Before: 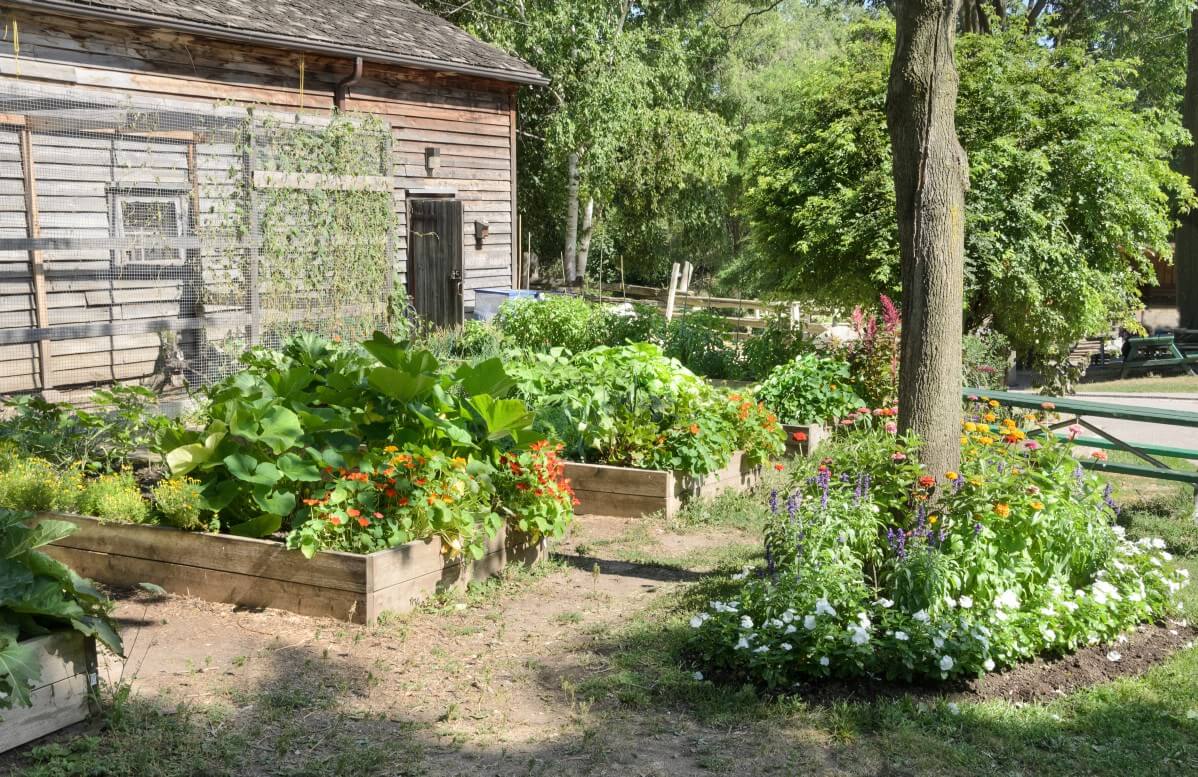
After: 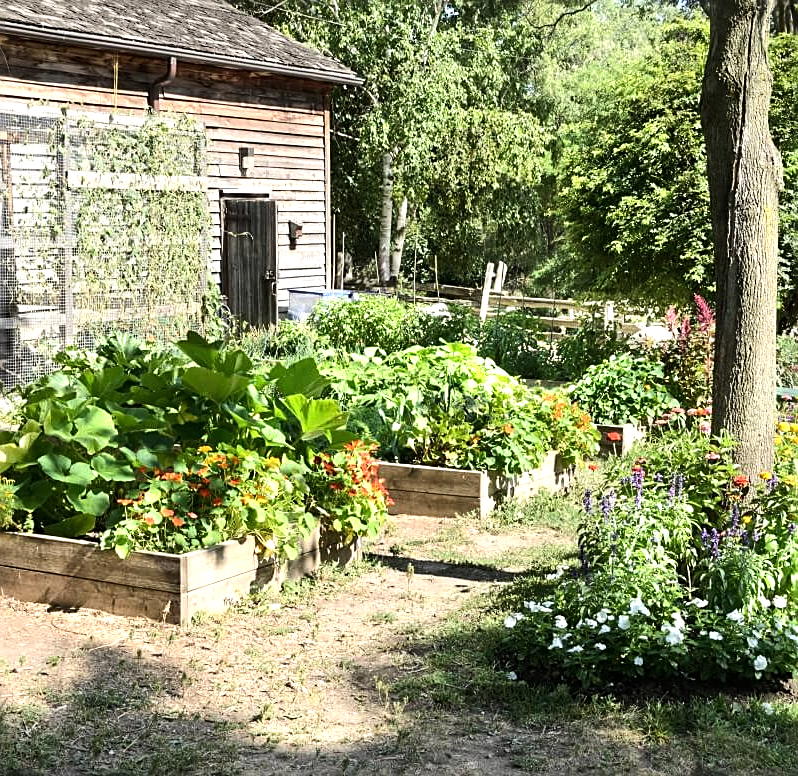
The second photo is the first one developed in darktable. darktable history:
sharpen: on, module defaults
tone equalizer: -8 EV -0.75 EV, -7 EV -0.7 EV, -6 EV -0.6 EV, -5 EV -0.4 EV, -3 EV 0.4 EV, -2 EV 0.6 EV, -1 EV 0.7 EV, +0 EV 0.75 EV, edges refinement/feathering 500, mask exposure compensation -1.57 EV, preserve details no
crop and rotate: left 15.546%, right 17.787%
